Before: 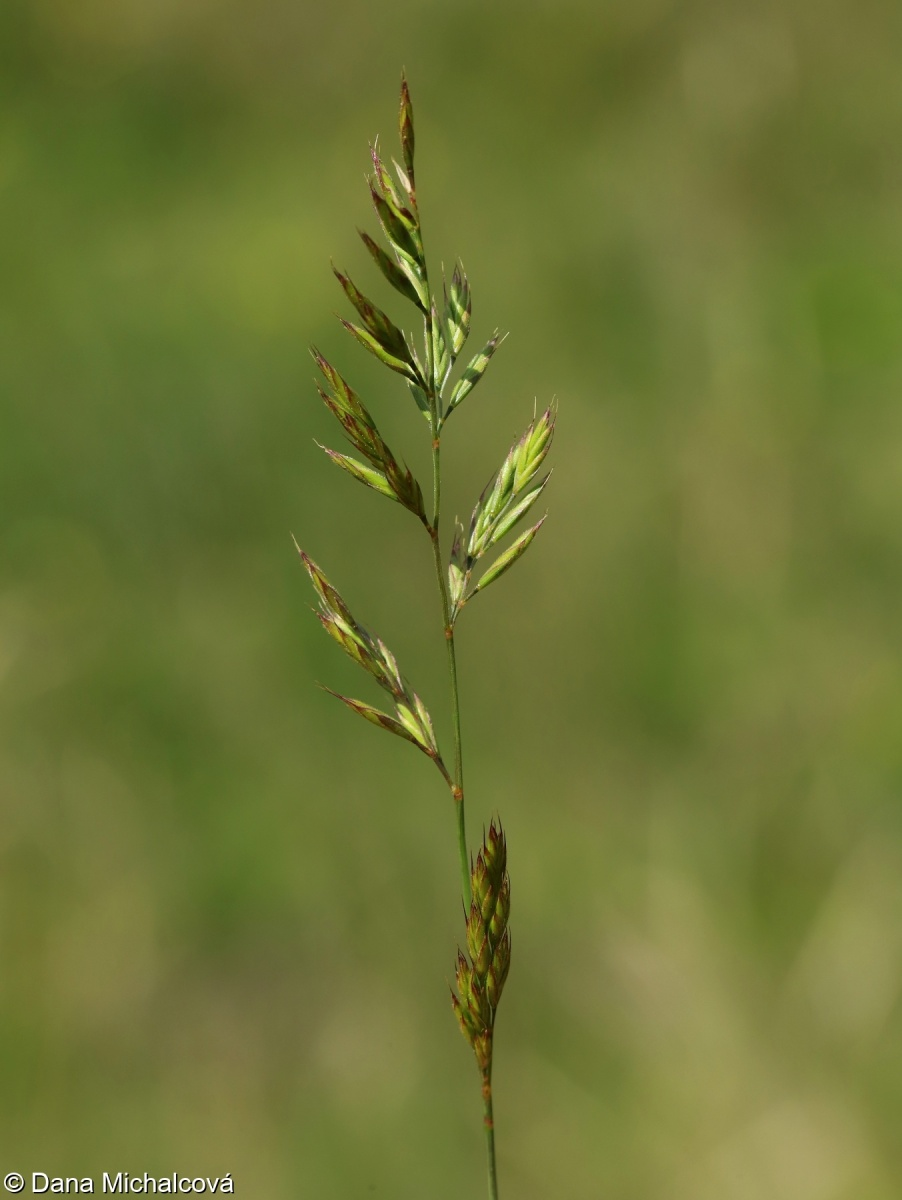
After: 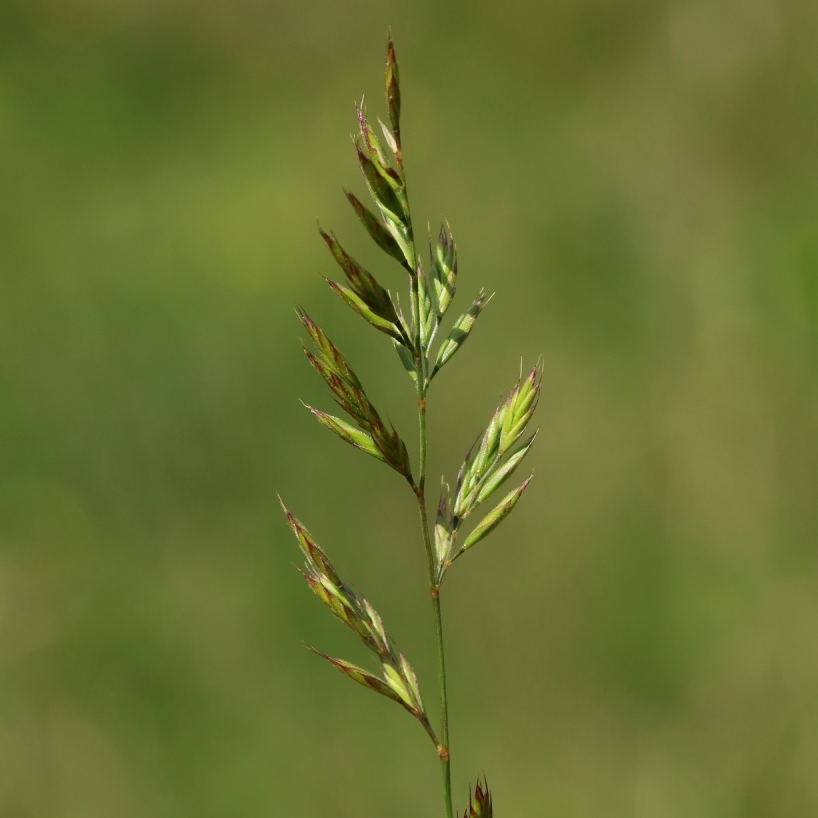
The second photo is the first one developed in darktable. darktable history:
crop: left 1.607%, top 3.408%, right 7.616%, bottom 28.419%
